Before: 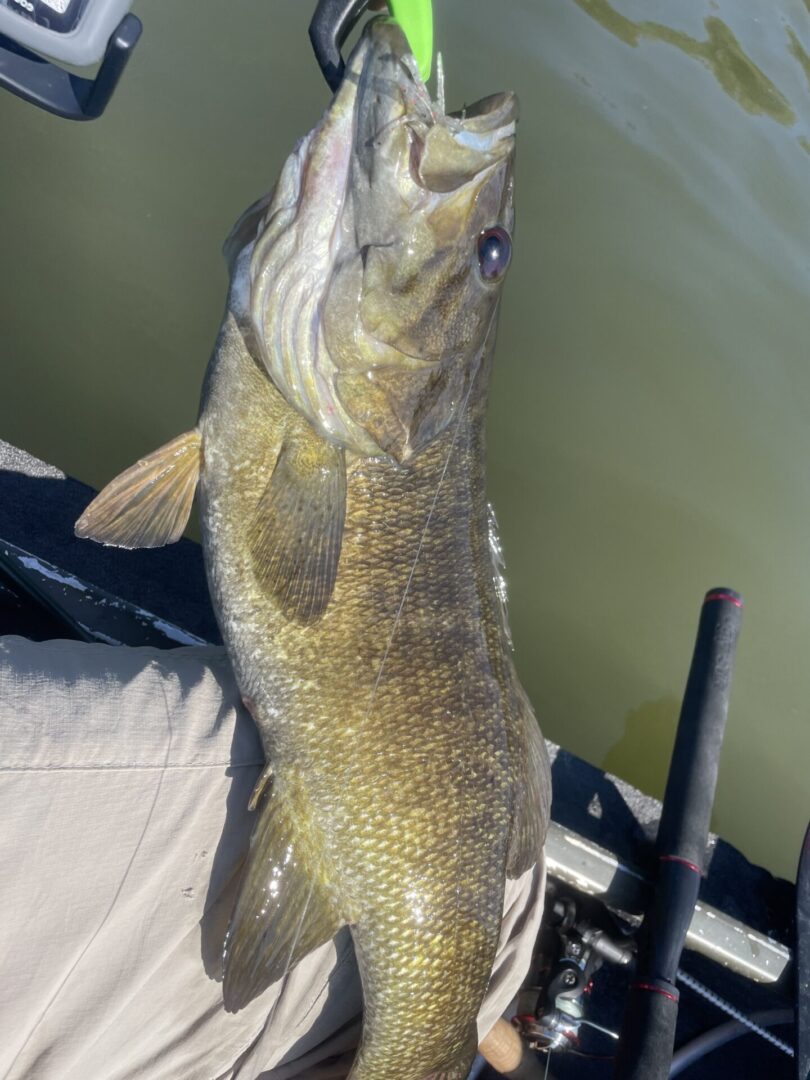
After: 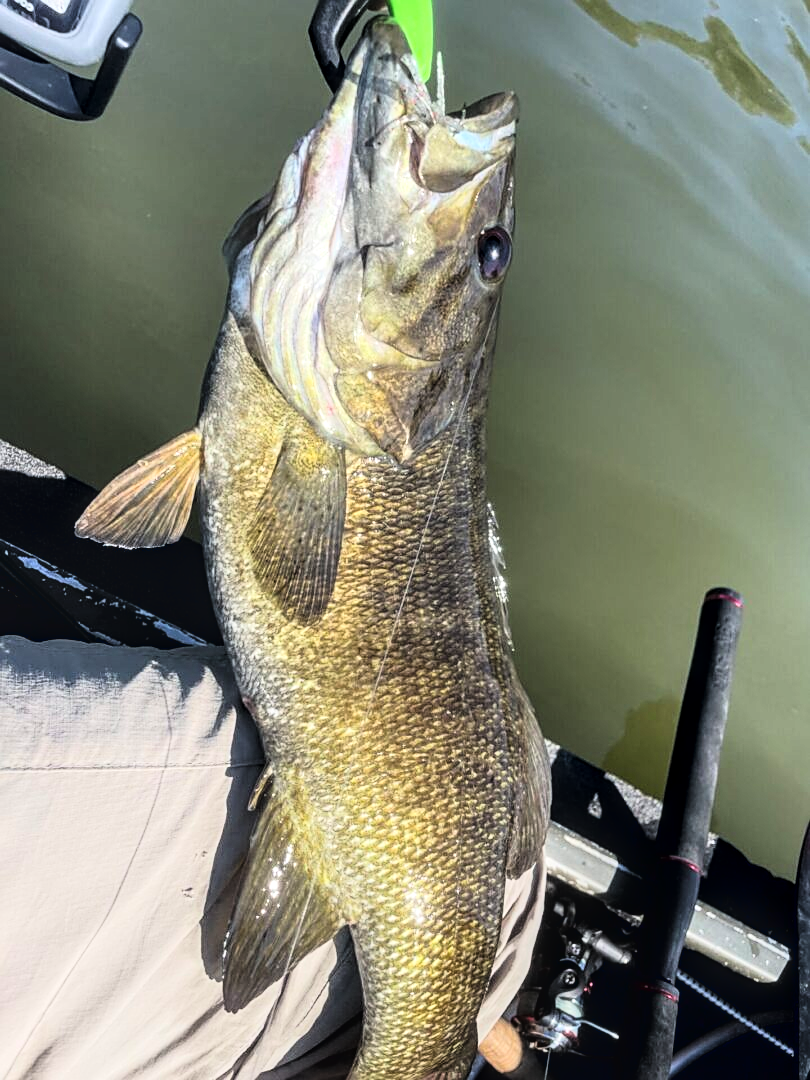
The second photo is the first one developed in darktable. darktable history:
local contrast: on, module defaults
sharpen: on, module defaults
tone curve: curves: ch0 [(0.016, 0.011) (0.094, 0.016) (0.469, 0.508) (0.721, 0.862) (1, 1)], color space Lab, linked channels, preserve colors none
